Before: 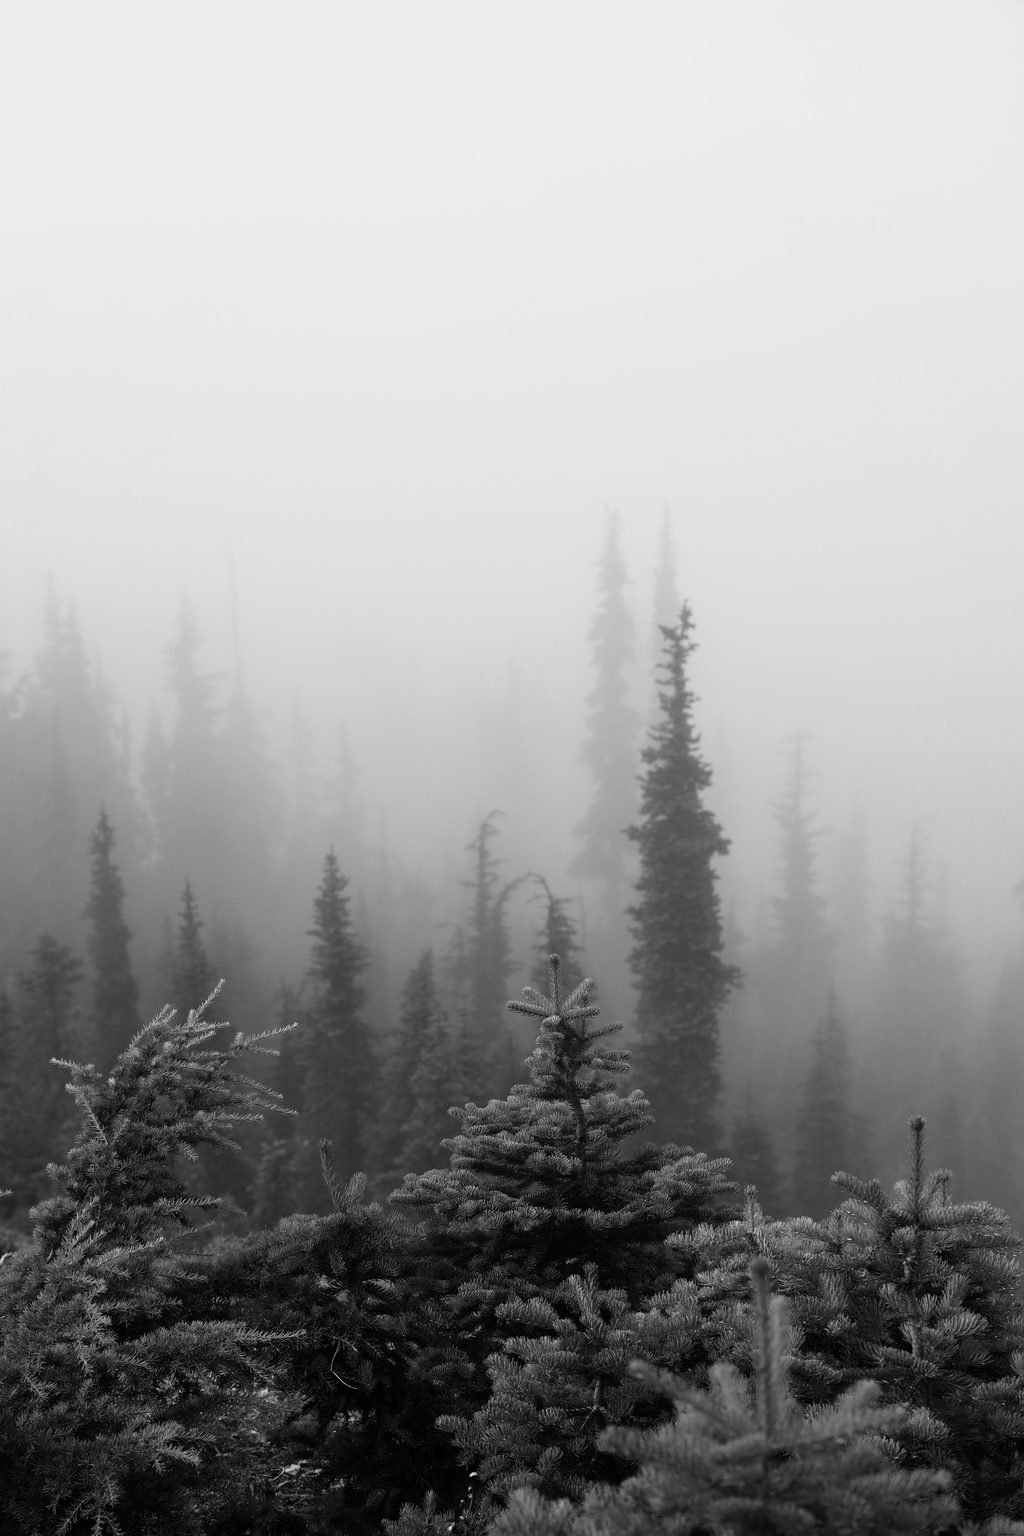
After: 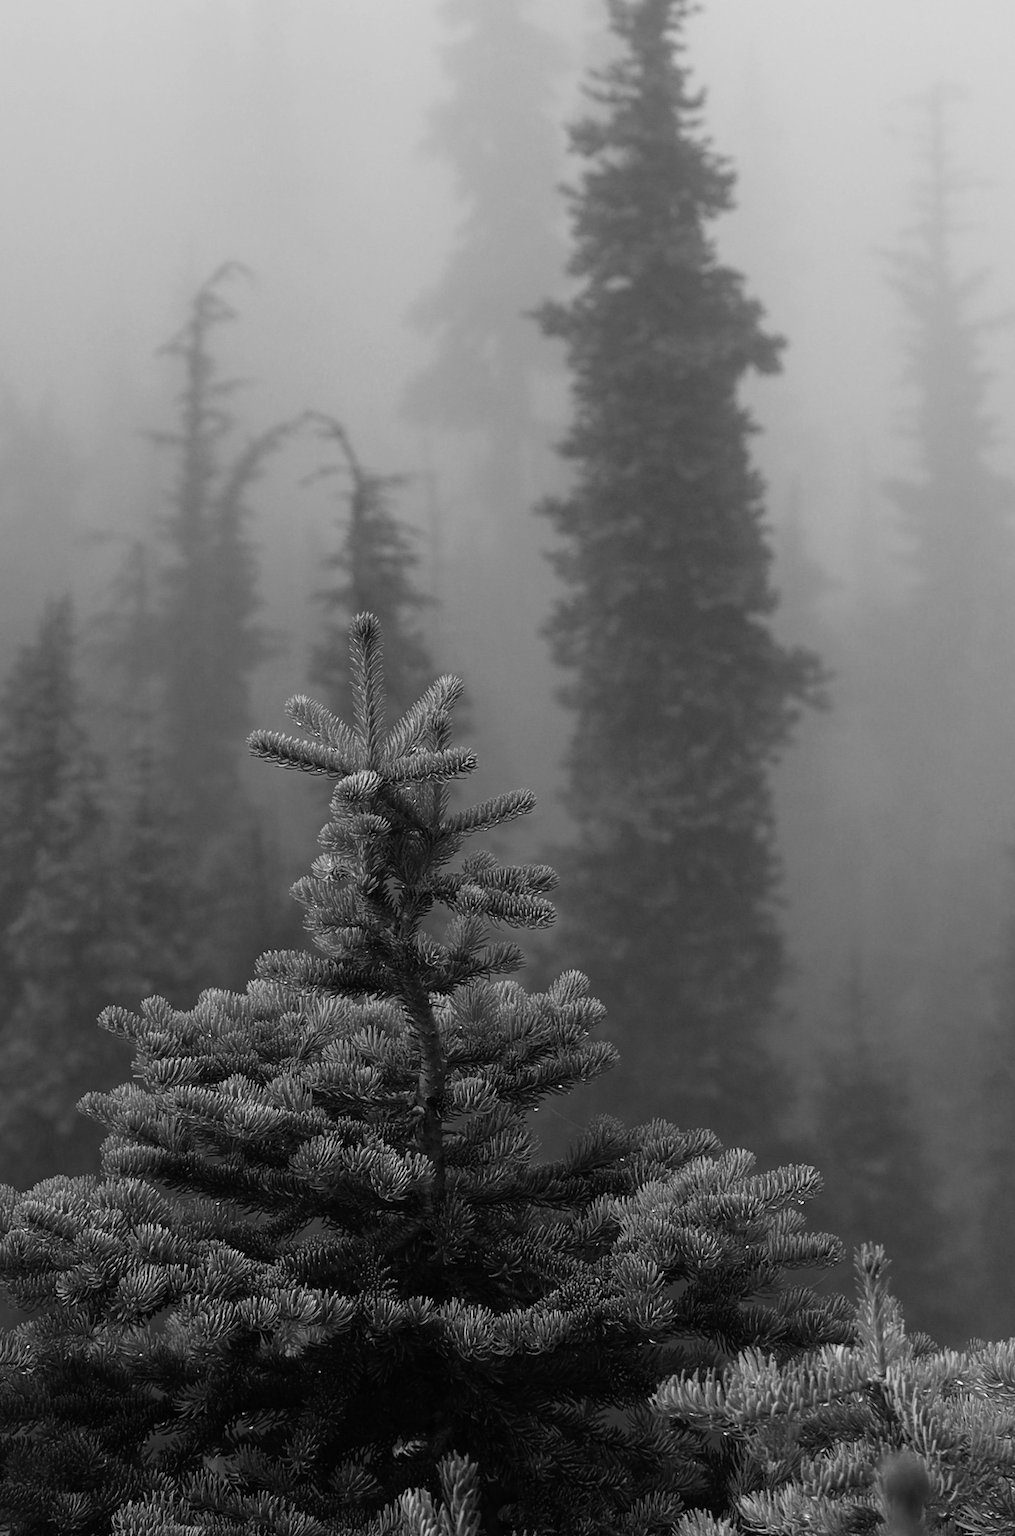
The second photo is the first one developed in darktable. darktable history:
rotate and perspective: rotation 0.72°, lens shift (vertical) -0.352, lens shift (horizontal) -0.051, crop left 0.152, crop right 0.859, crop top 0.019, crop bottom 0.964
crop: left 35.03%, top 36.625%, right 14.663%, bottom 20.057%
